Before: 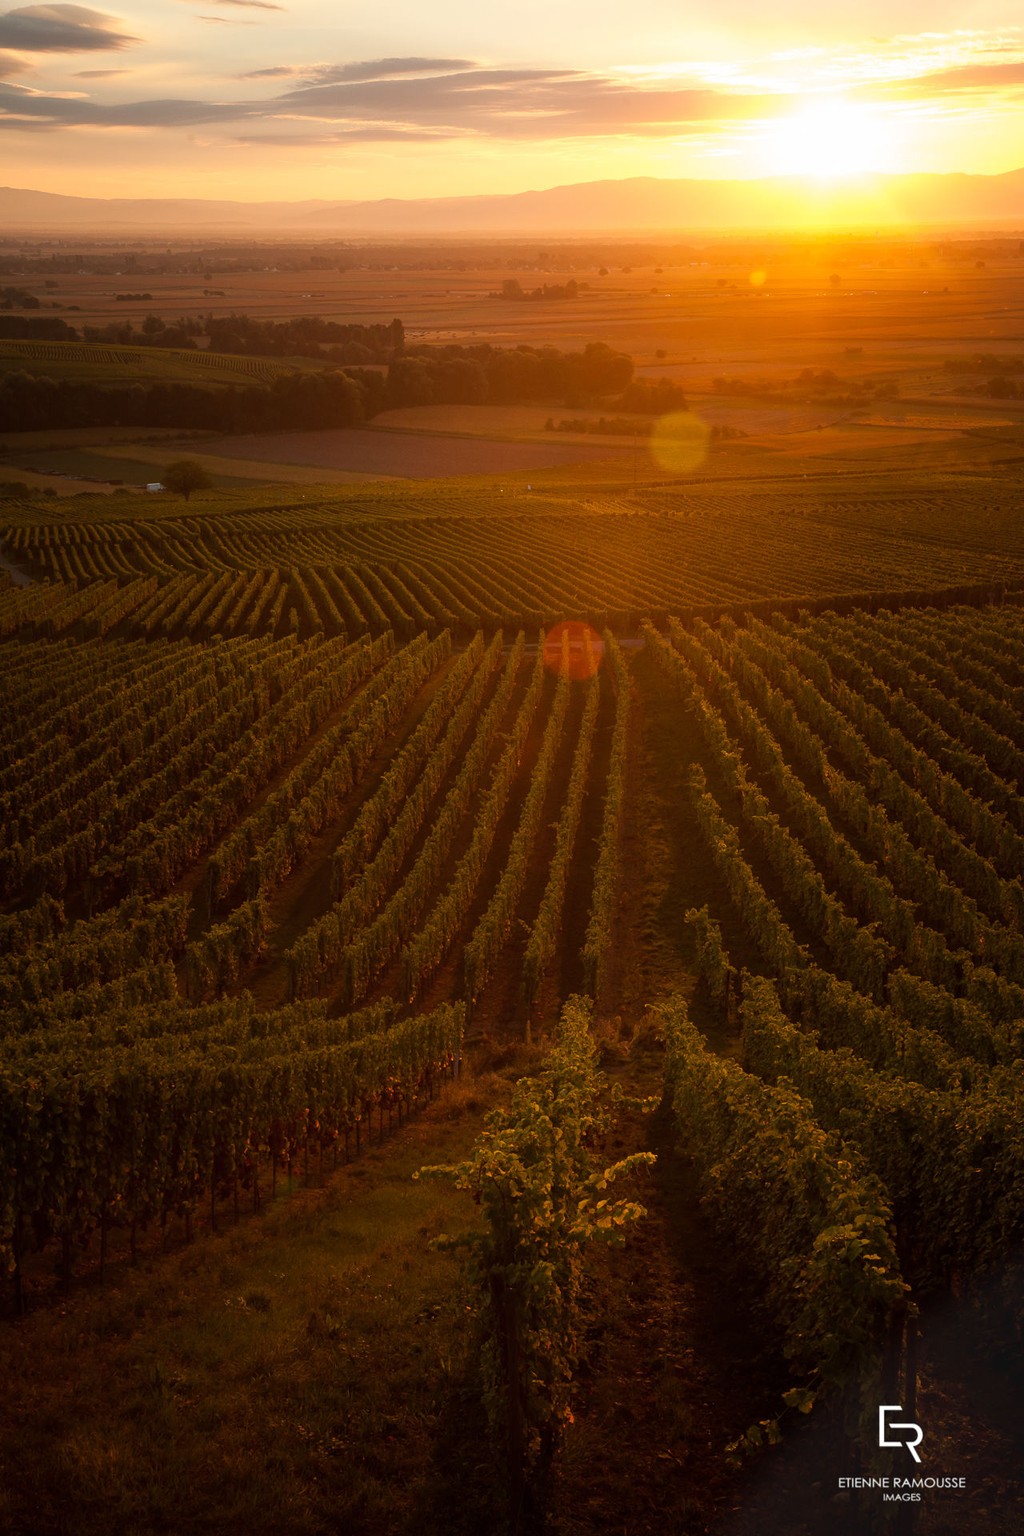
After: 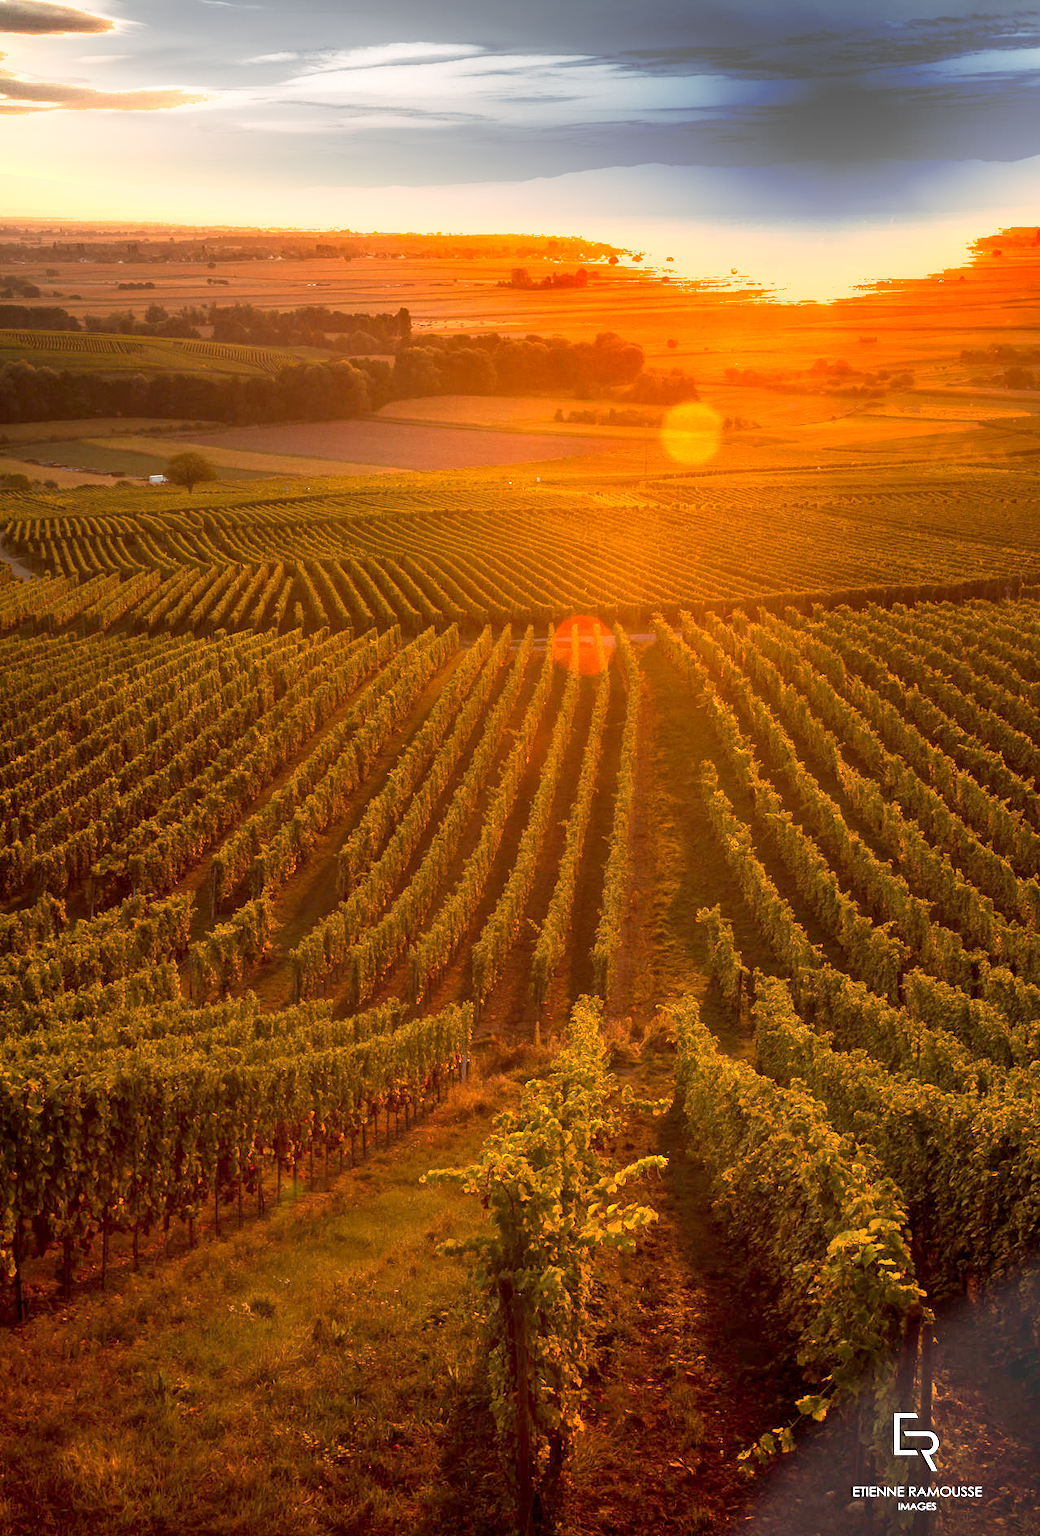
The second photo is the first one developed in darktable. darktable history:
shadows and highlights: low approximation 0.01, soften with gaussian
crop: top 1.076%, right 0.04%
exposure: black level correction 0.001, exposure 1.819 EV, compensate exposure bias true, compensate highlight preservation false
